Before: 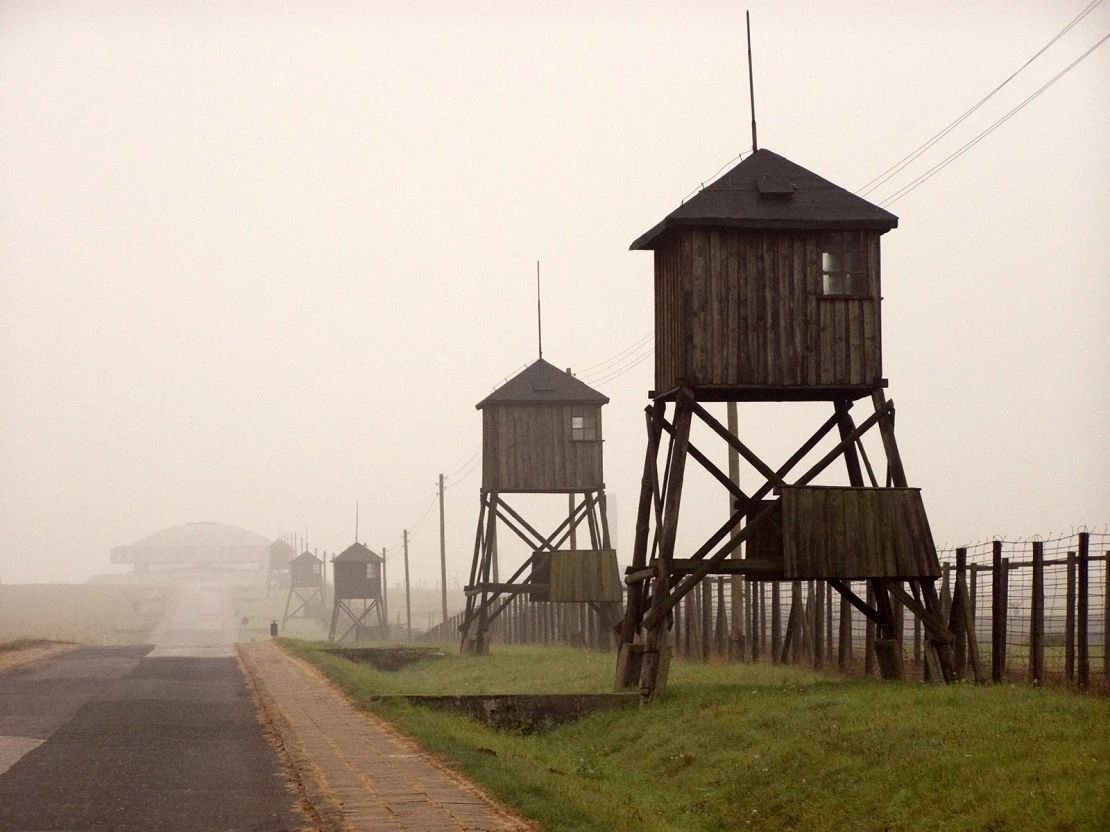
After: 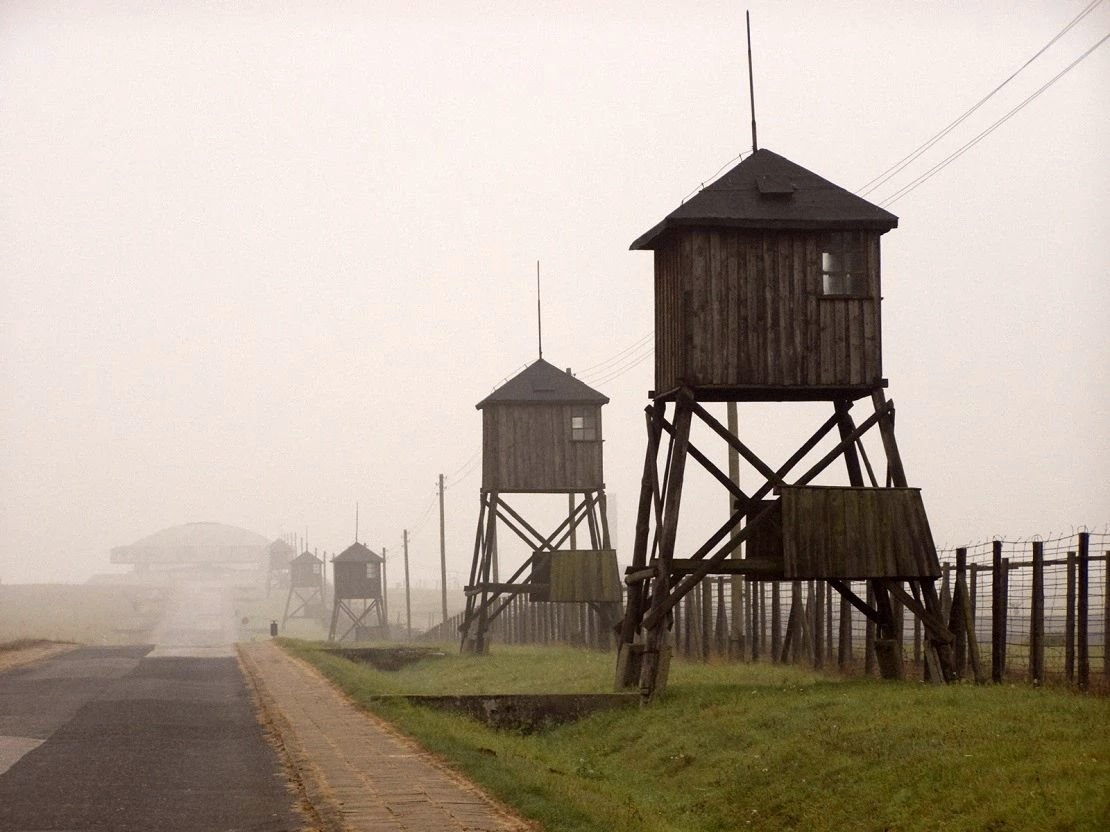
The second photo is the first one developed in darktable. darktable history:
white balance: red 1.004, blue 1.024
color contrast: green-magenta contrast 0.81
